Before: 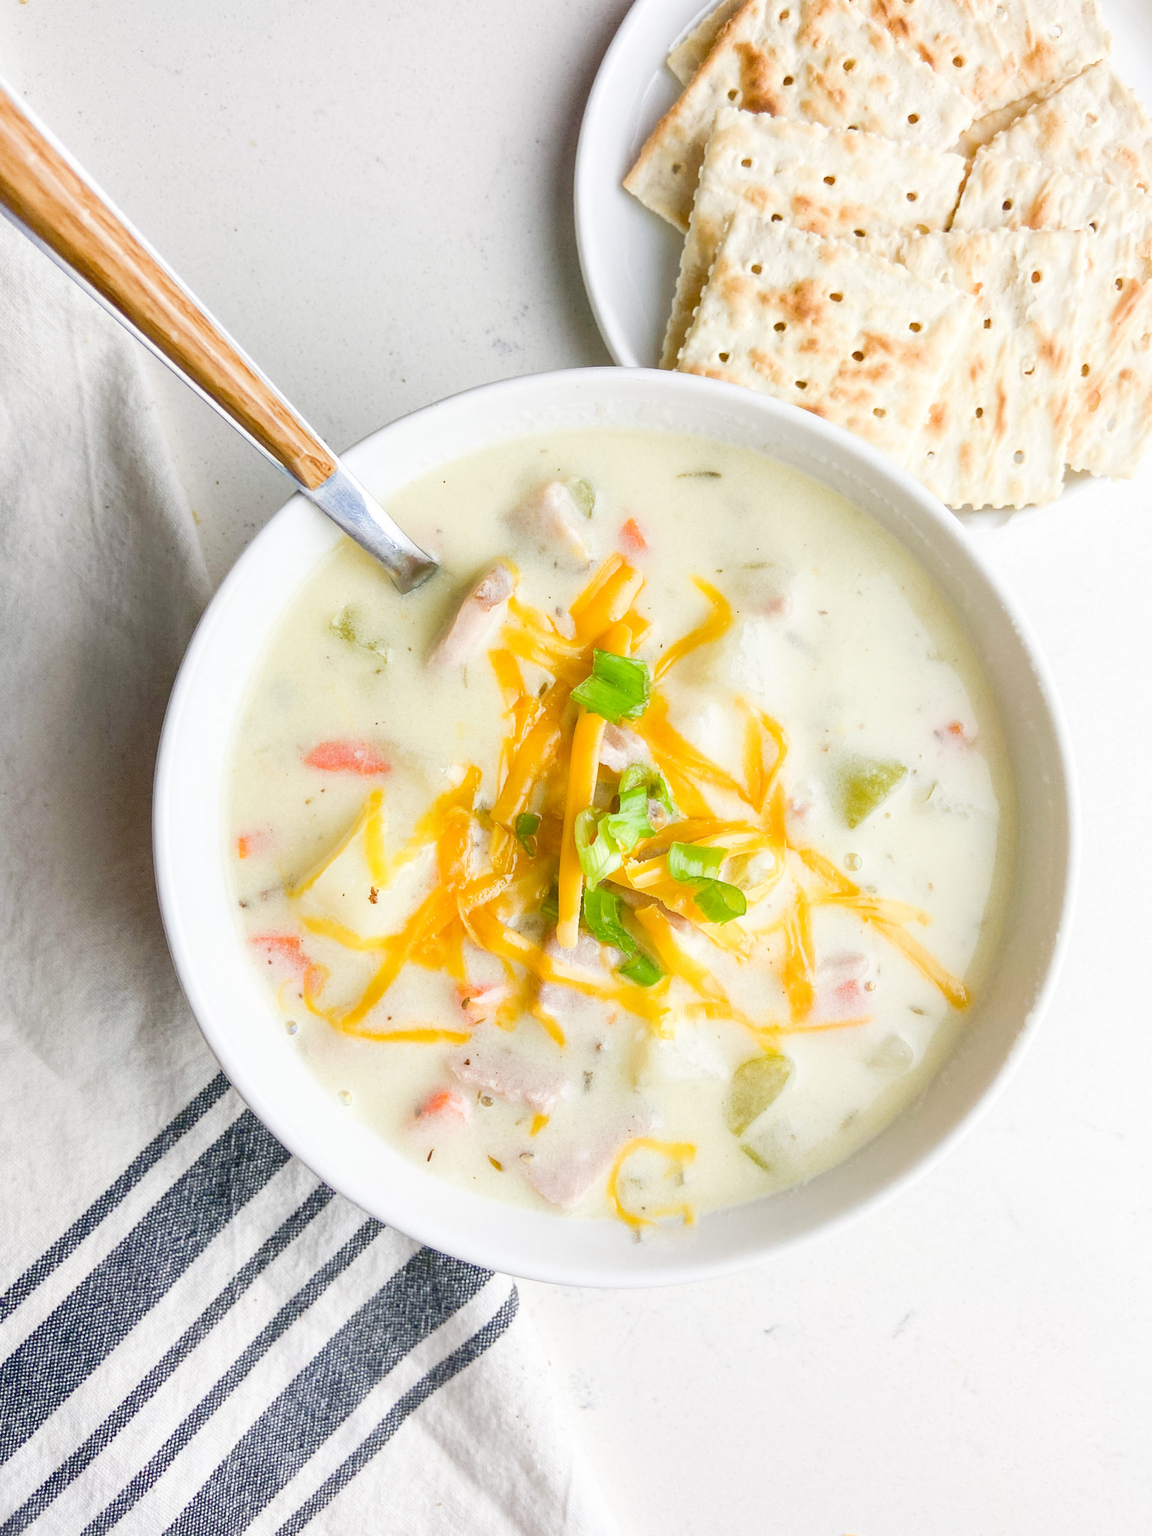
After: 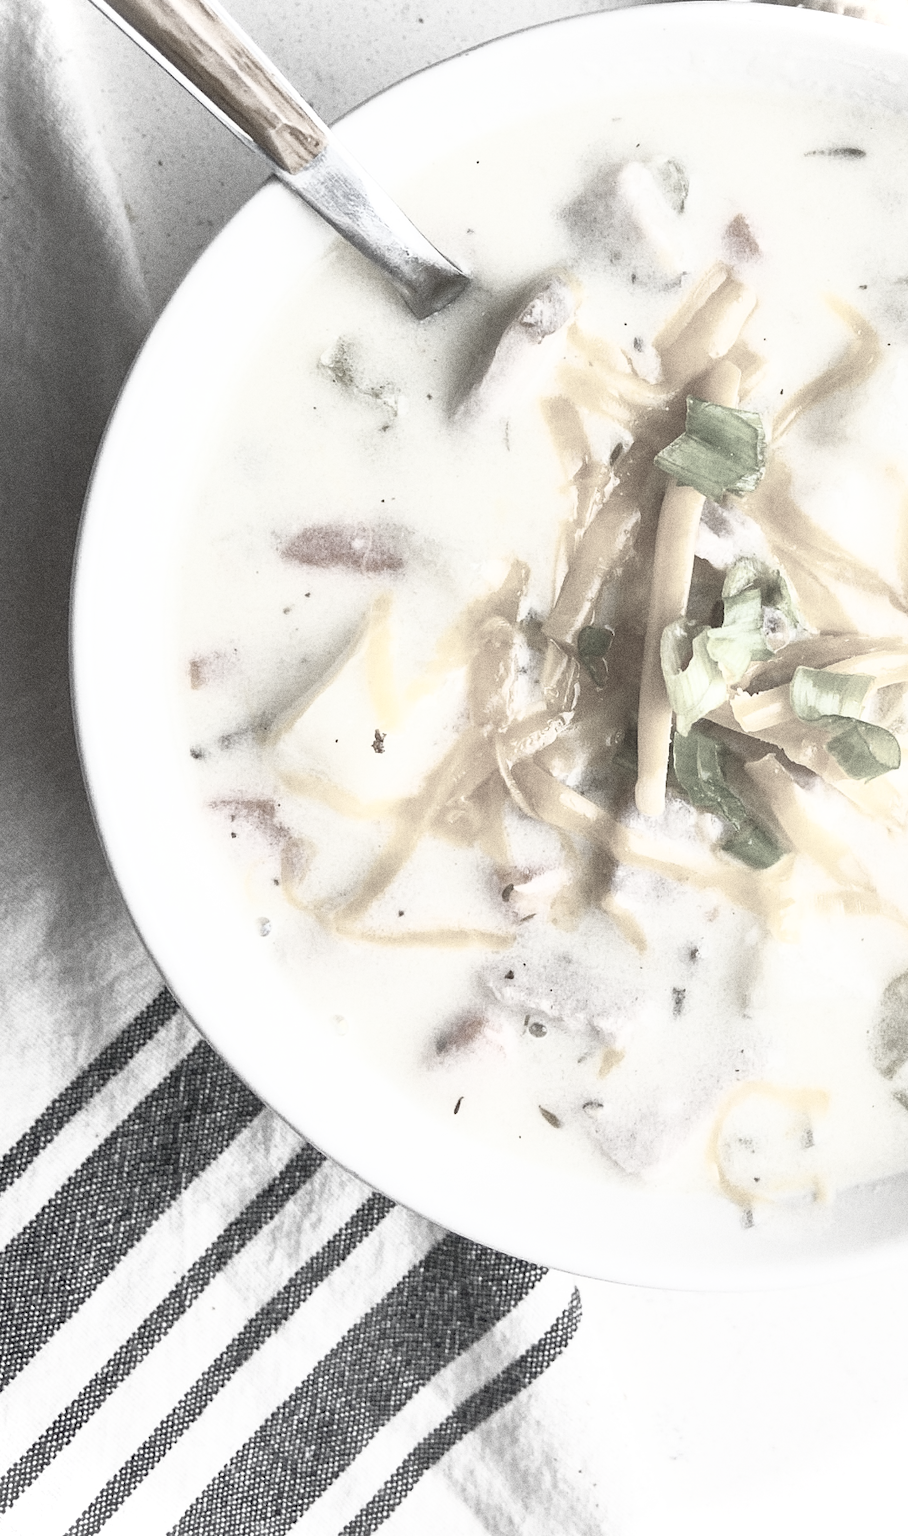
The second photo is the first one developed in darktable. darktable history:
crop: left 8.966%, top 23.852%, right 34.699%, bottom 4.703%
grain: coarseness 0.09 ISO, strength 40%
color correction: saturation 0.2
contrast brightness saturation: contrast 0.39, brightness 0.53
vignetting: fall-off start 100%, brightness 0.3, saturation 0
base curve: curves: ch0 [(0, 0) (0.564, 0.291) (0.802, 0.731) (1, 1)]
